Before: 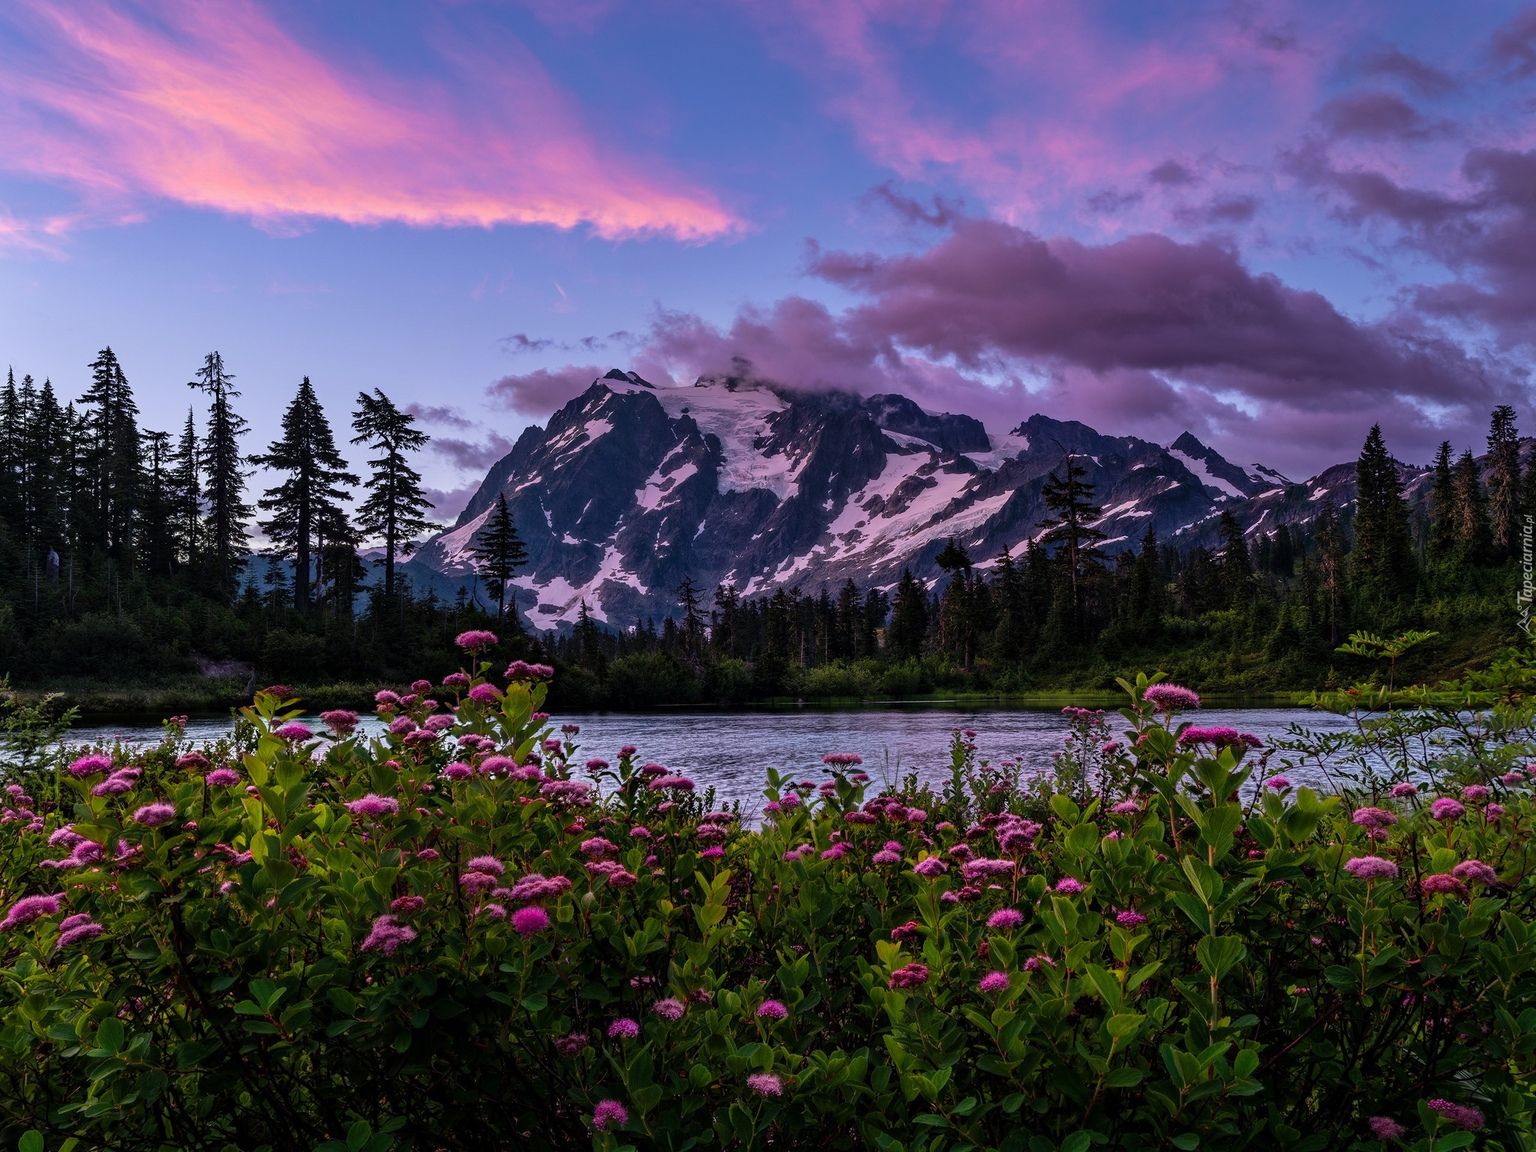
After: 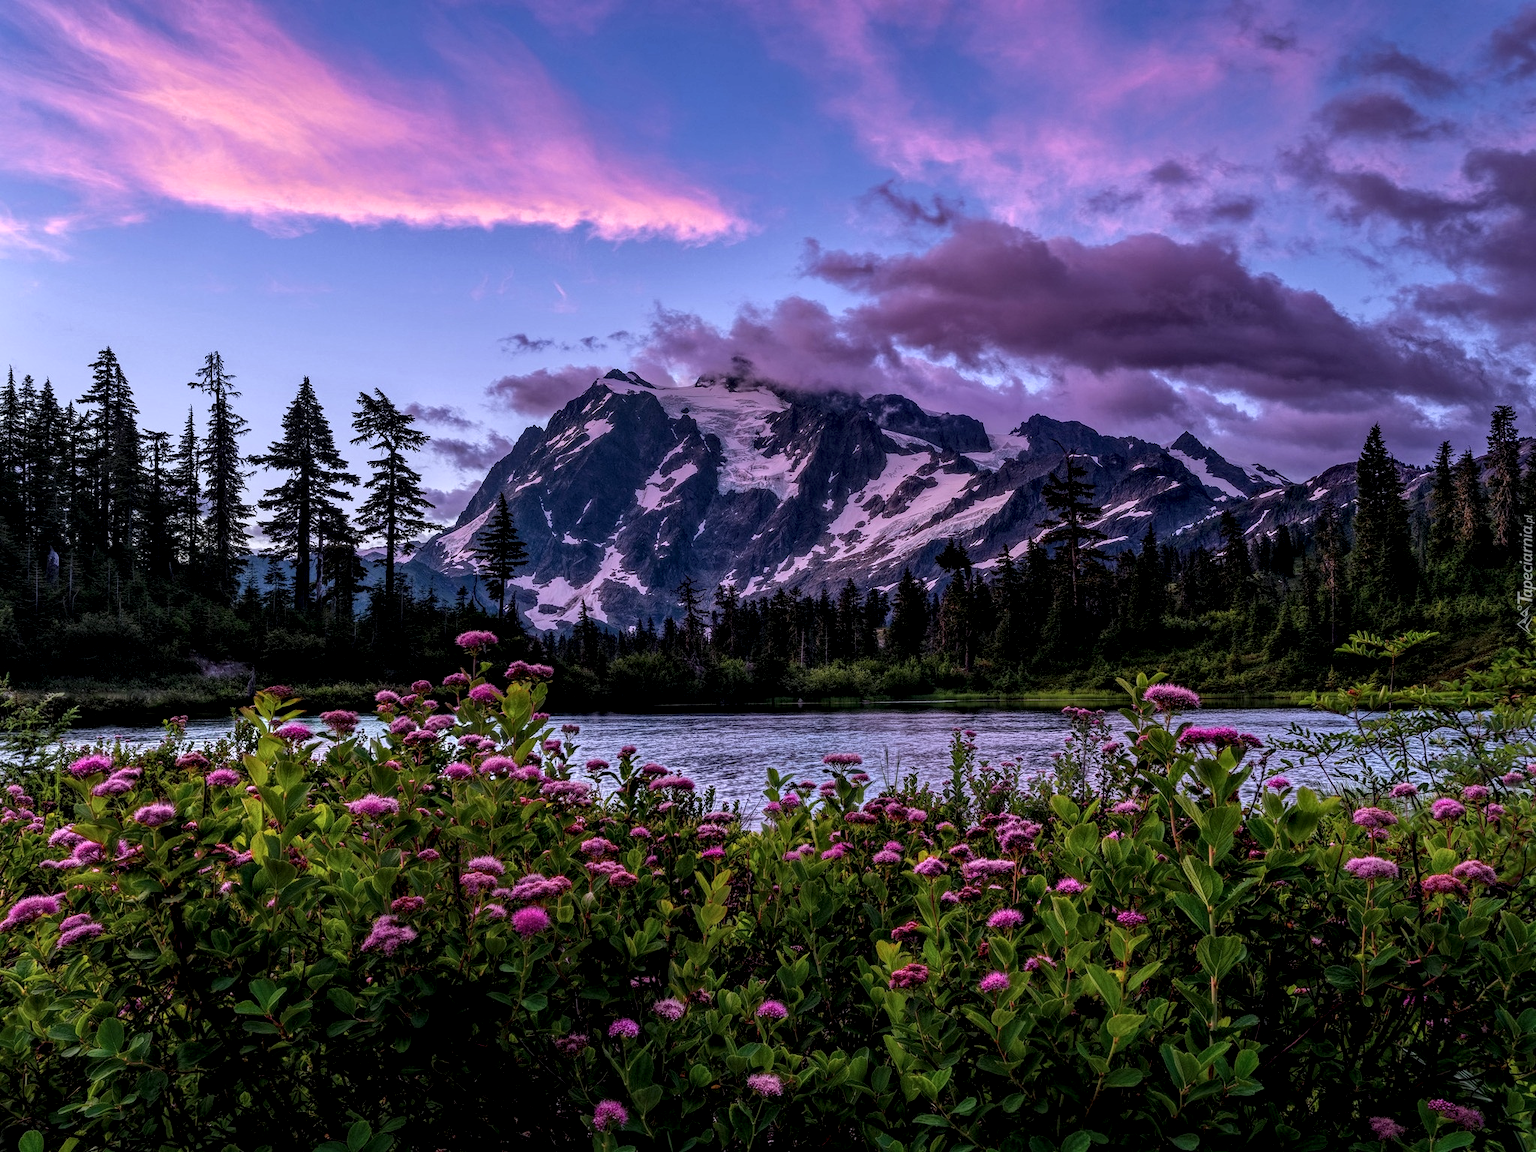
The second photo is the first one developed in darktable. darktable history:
local contrast: highlights 100%, shadows 100%, detail 200%, midtone range 0.2
white balance: red 0.984, blue 1.059
